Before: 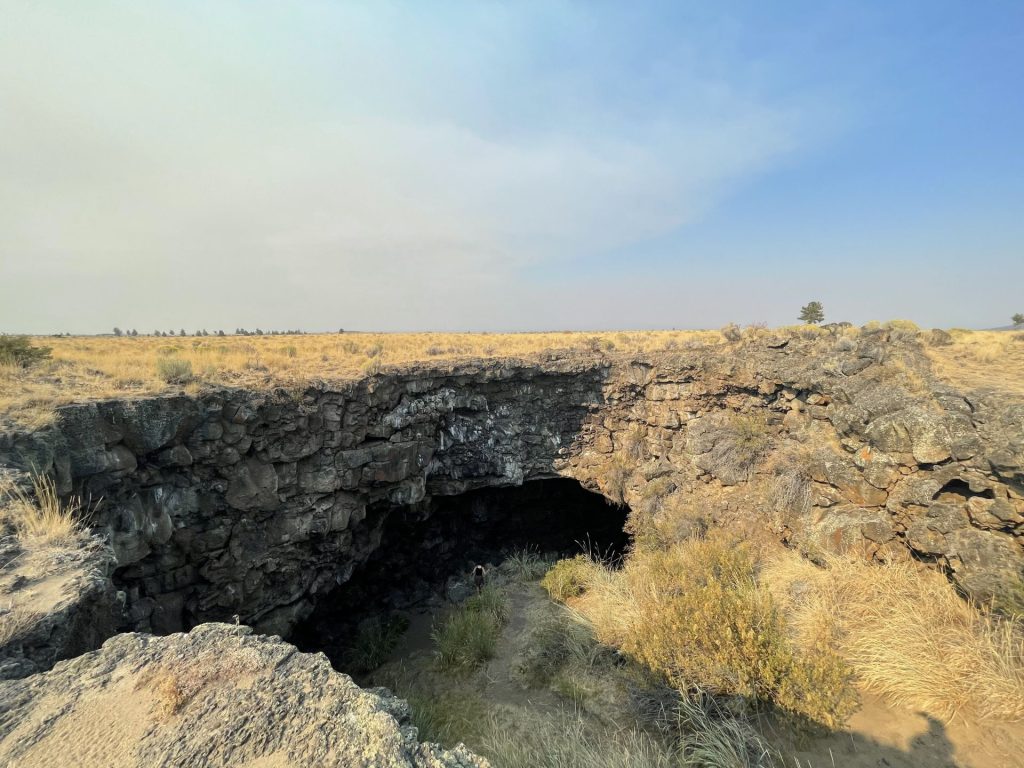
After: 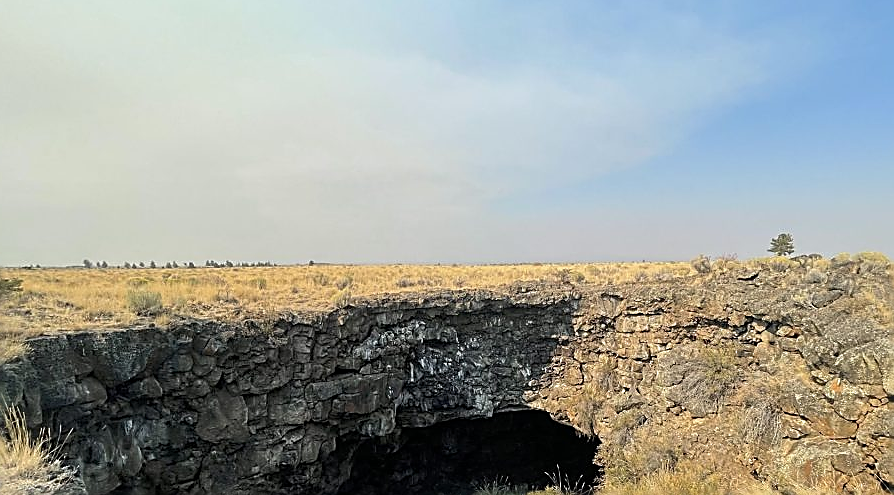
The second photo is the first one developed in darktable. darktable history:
sharpen: radius 1.685, amount 1.294
crop: left 3.015%, top 8.969%, right 9.647%, bottom 26.457%
